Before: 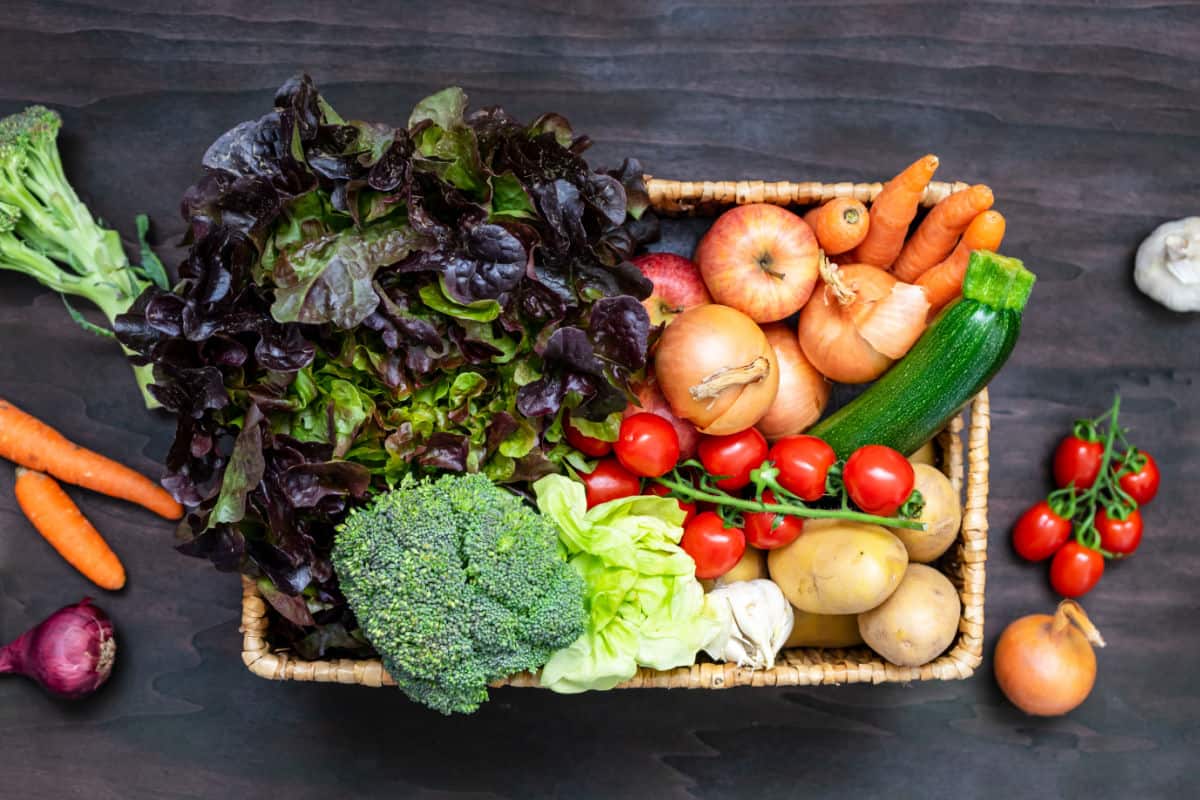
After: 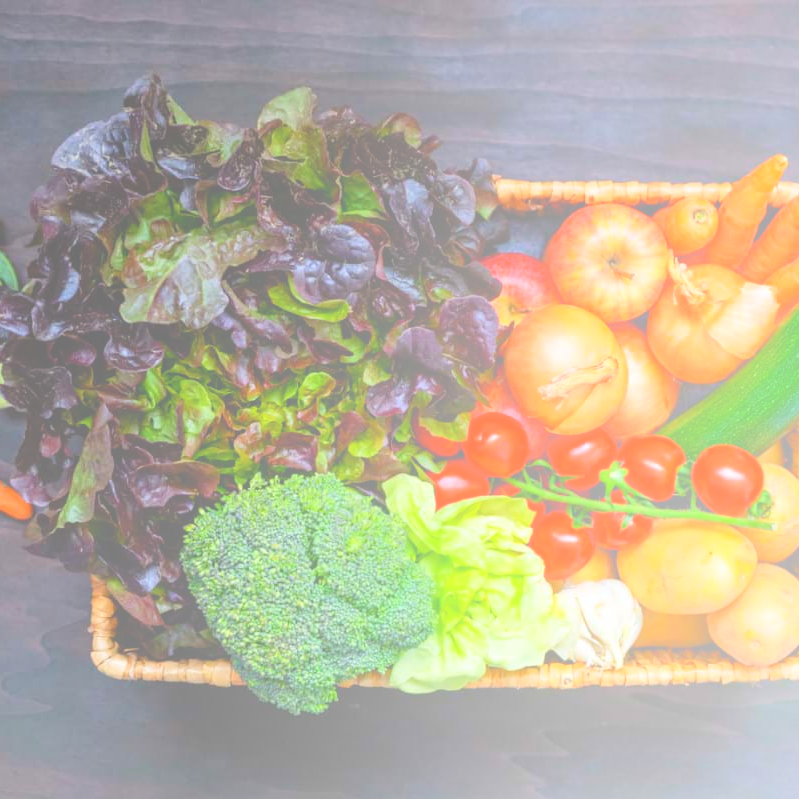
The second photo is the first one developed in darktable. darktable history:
crop and rotate: left 12.648%, right 20.685%
bloom: size 70%, threshold 25%, strength 70%
